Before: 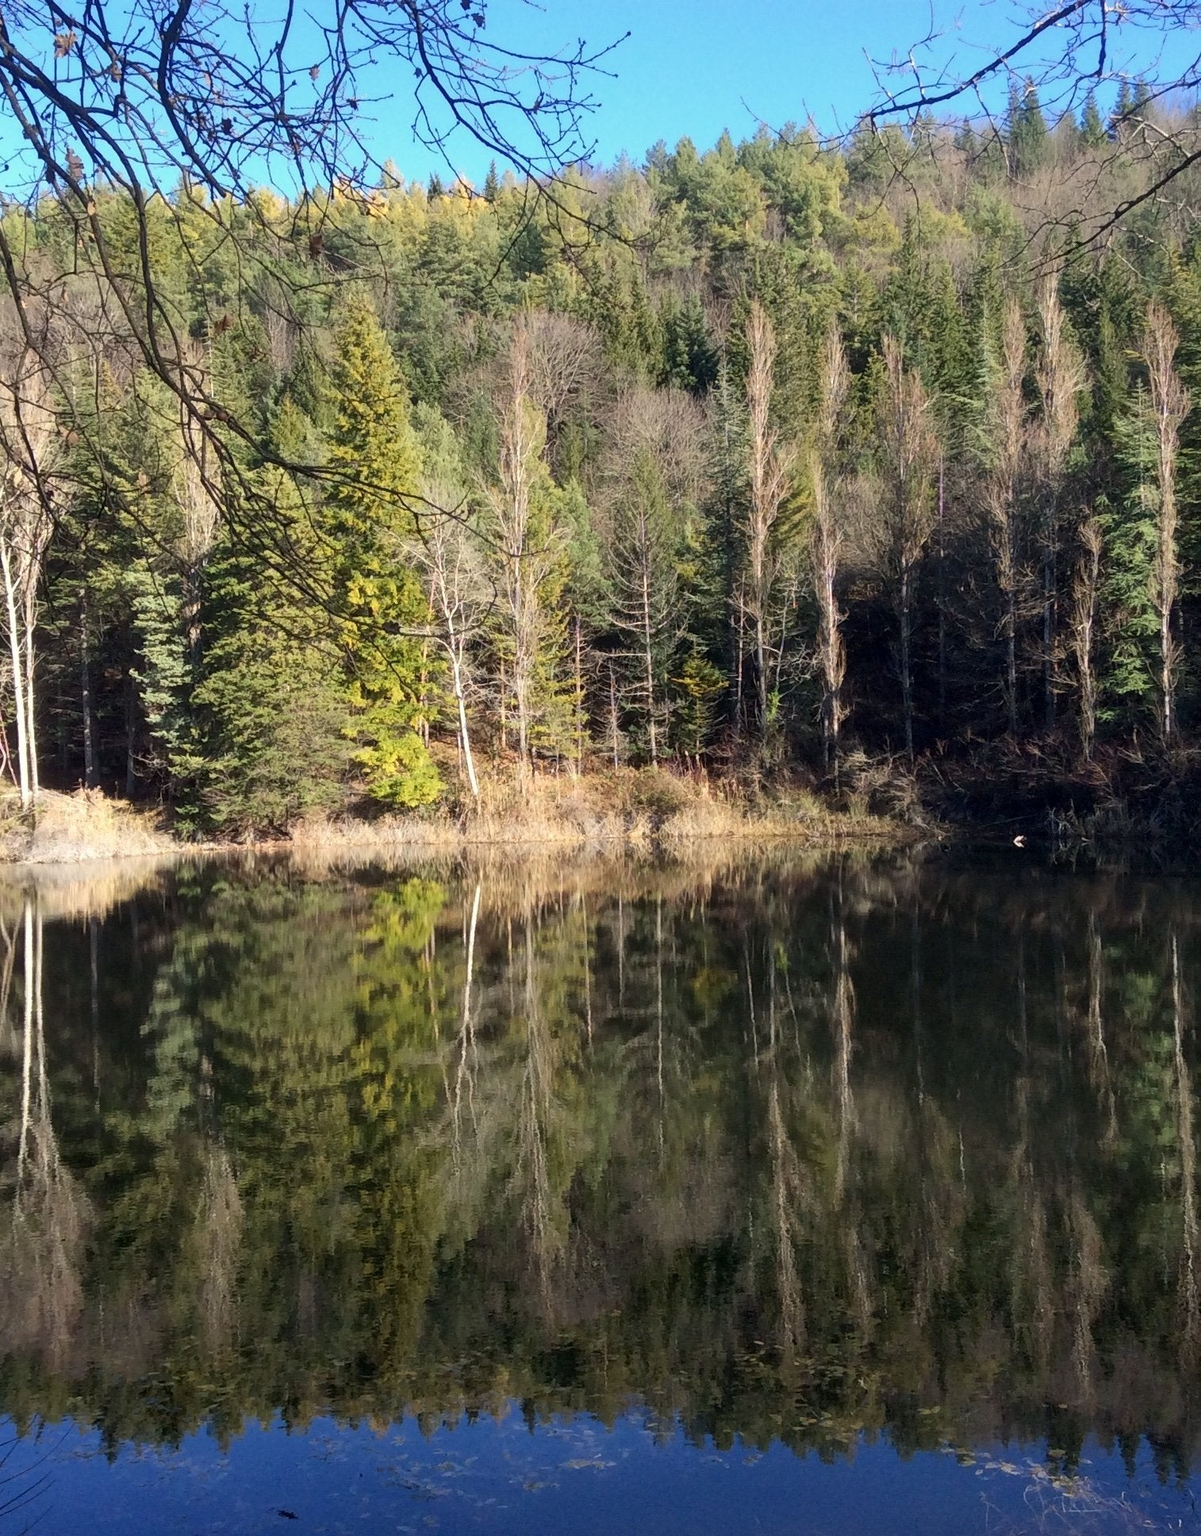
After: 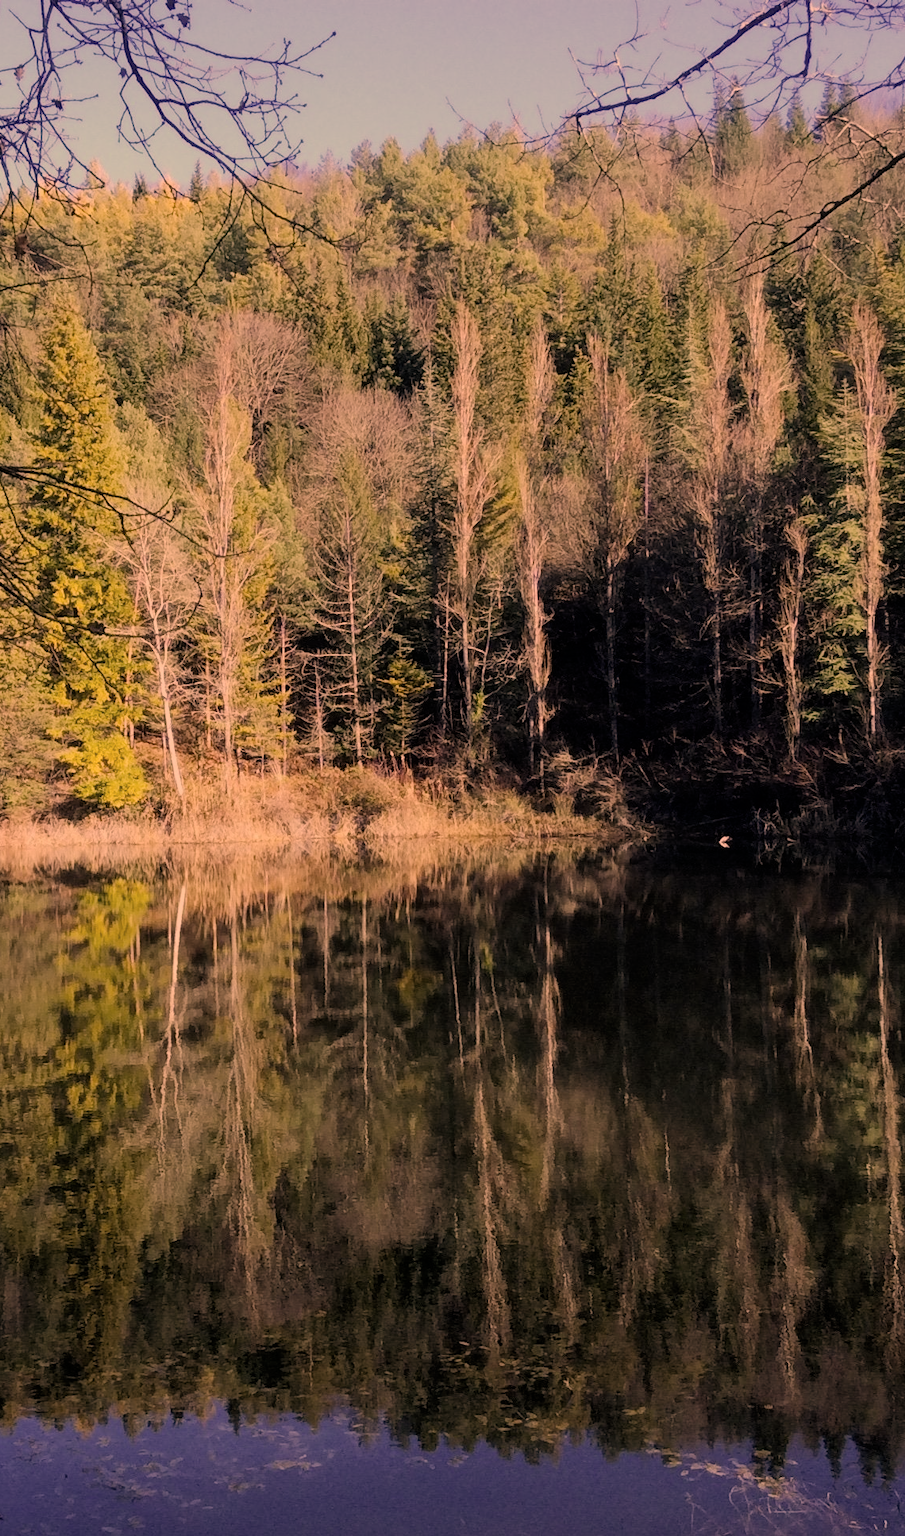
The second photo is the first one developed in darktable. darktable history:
color balance rgb: perceptual saturation grading › global saturation 20%, global vibrance 10%
crop and rotate: left 24.6%
filmic rgb: black relative exposure -7.65 EV, white relative exposure 4.56 EV, hardness 3.61
rotate and perspective: automatic cropping off
color correction: highlights a* 40, highlights b* 40, saturation 0.69
